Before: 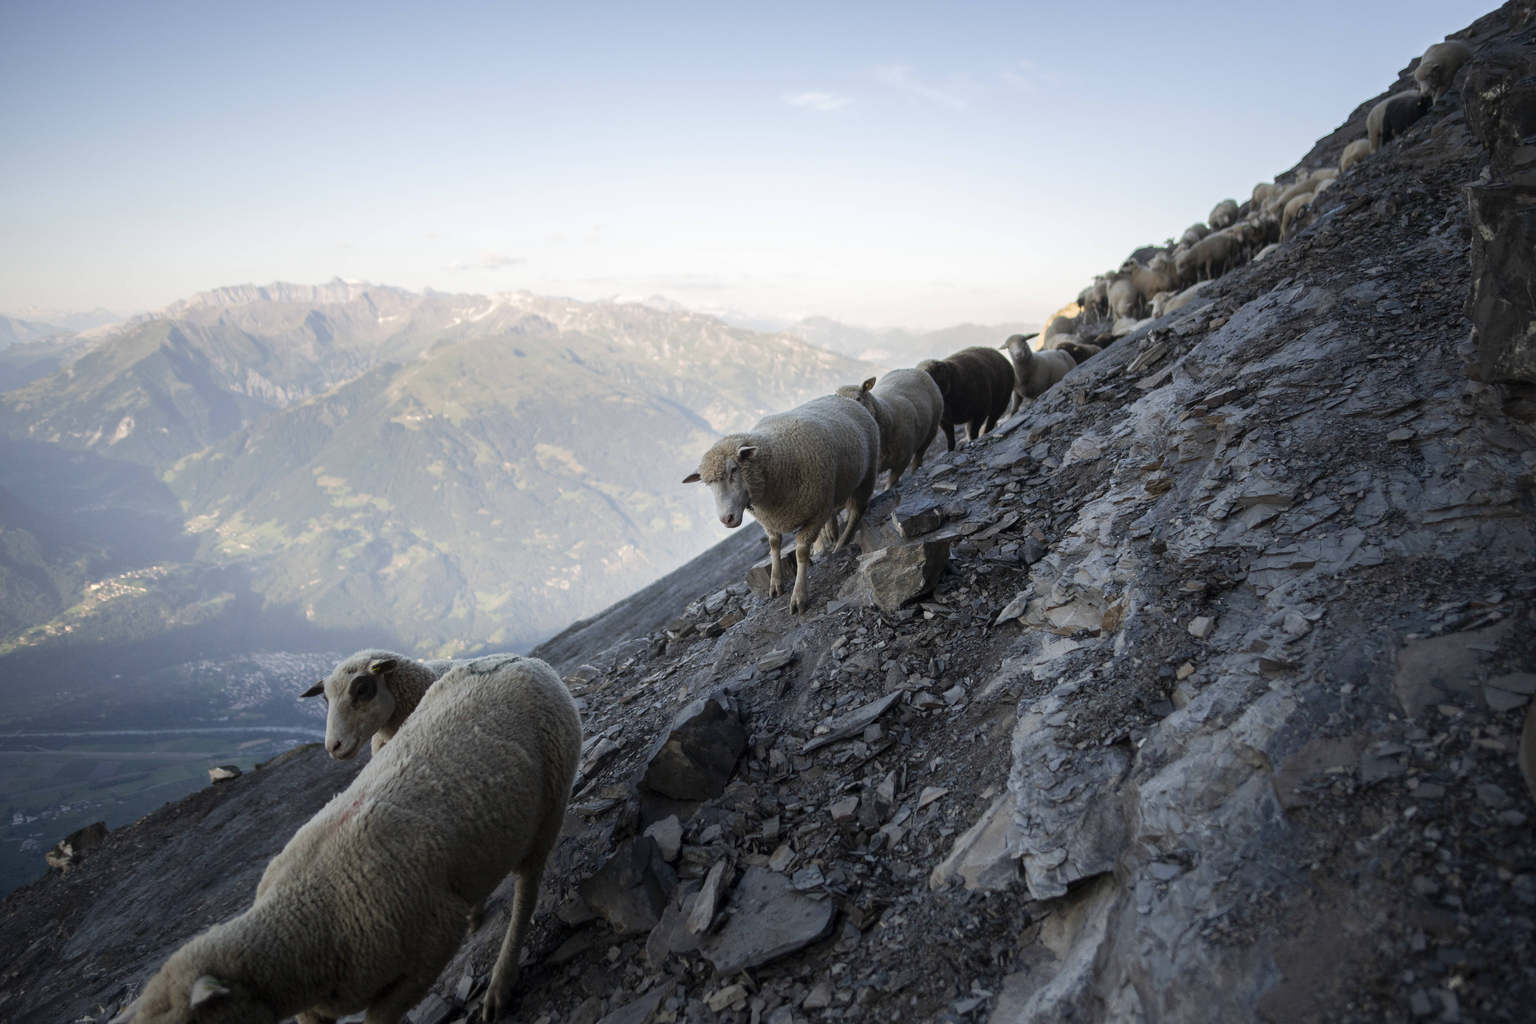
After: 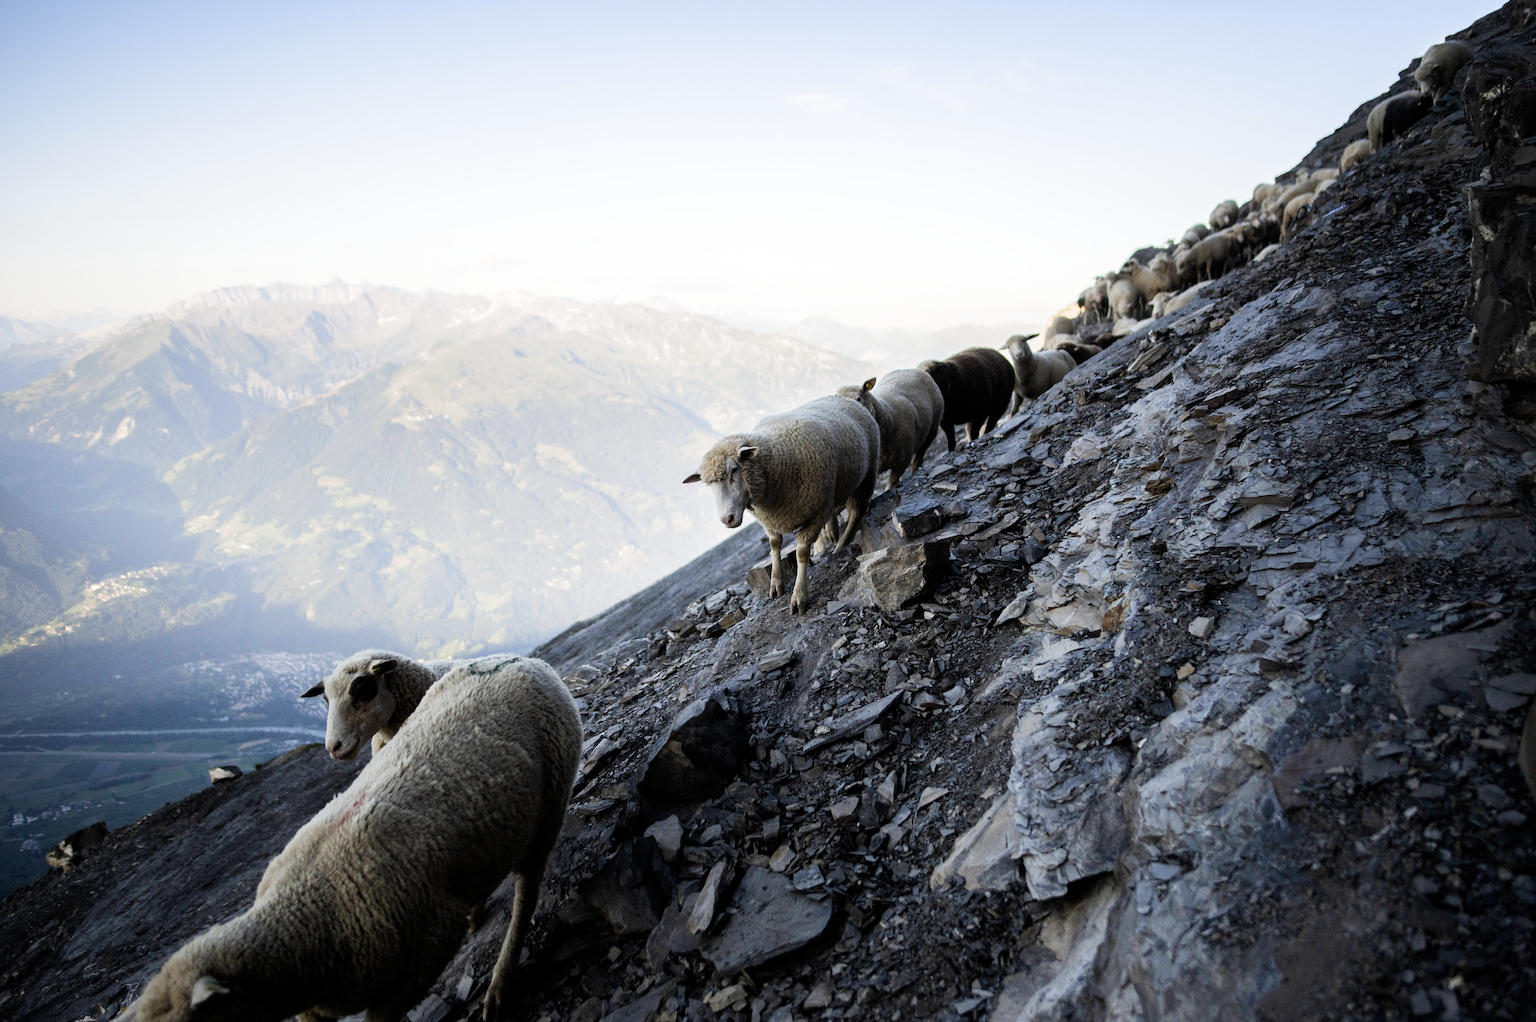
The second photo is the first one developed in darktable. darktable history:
color balance rgb: perceptual saturation grading › global saturation 25%, perceptual saturation grading › highlights -50%, perceptual saturation grading › shadows 30%, perceptual brilliance grading › global brilliance 12%, global vibrance 20%
exposure: compensate highlight preservation false
crop: bottom 0.071%
tone equalizer: -8 EV -0.75 EV, -7 EV -0.7 EV, -6 EV -0.6 EV, -5 EV -0.4 EV, -3 EV 0.4 EV, -2 EV 0.6 EV, -1 EV 0.7 EV, +0 EV 0.75 EV, edges refinement/feathering 500, mask exposure compensation -1.57 EV, preserve details no
filmic rgb: middle gray luminance 18.42%, black relative exposure -9 EV, white relative exposure 3.75 EV, threshold 6 EV, target black luminance 0%, hardness 4.85, latitude 67.35%, contrast 0.955, highlights saturation mix 20%, shadows ↔ highlights balance 21.36%, add noise in highlights 0, preserve chrominance luminance Y, color science v3 (2019), use custom middle-gray values true, iterations of high-quality reconstruction 0, contrast in highlights soft, enable highlight reconstruction true
